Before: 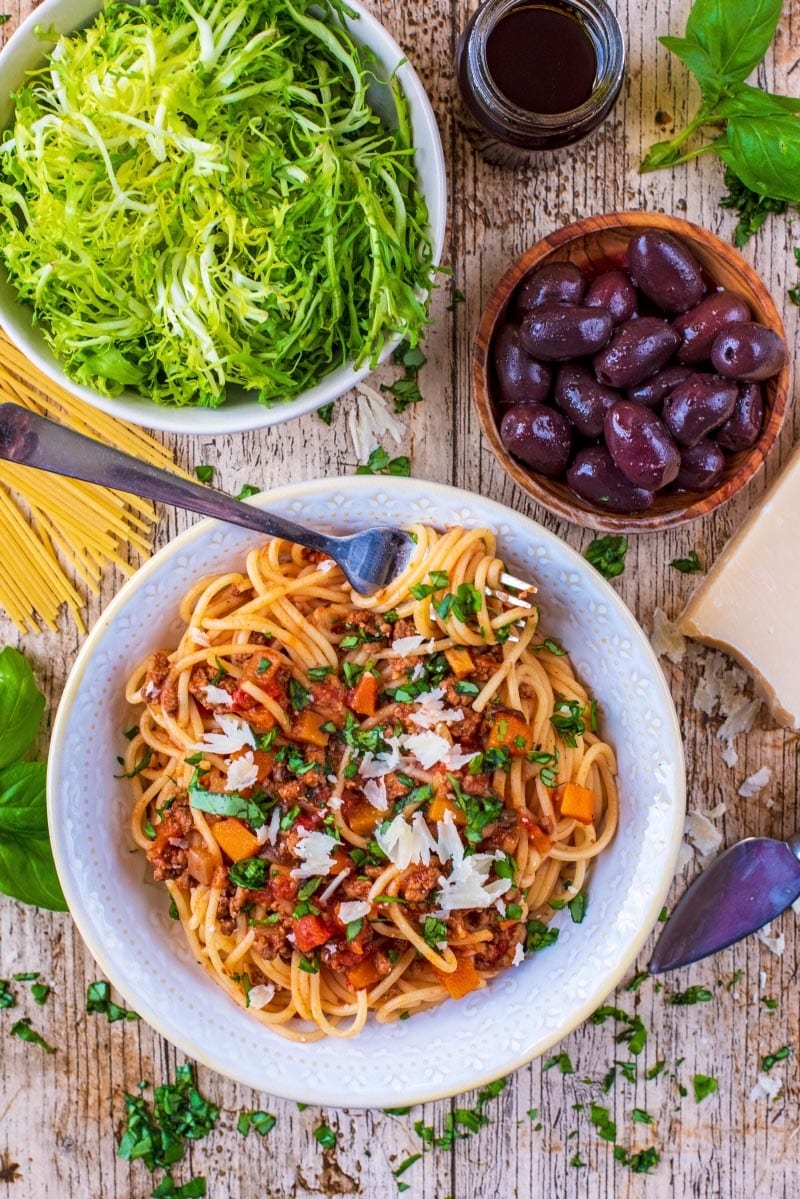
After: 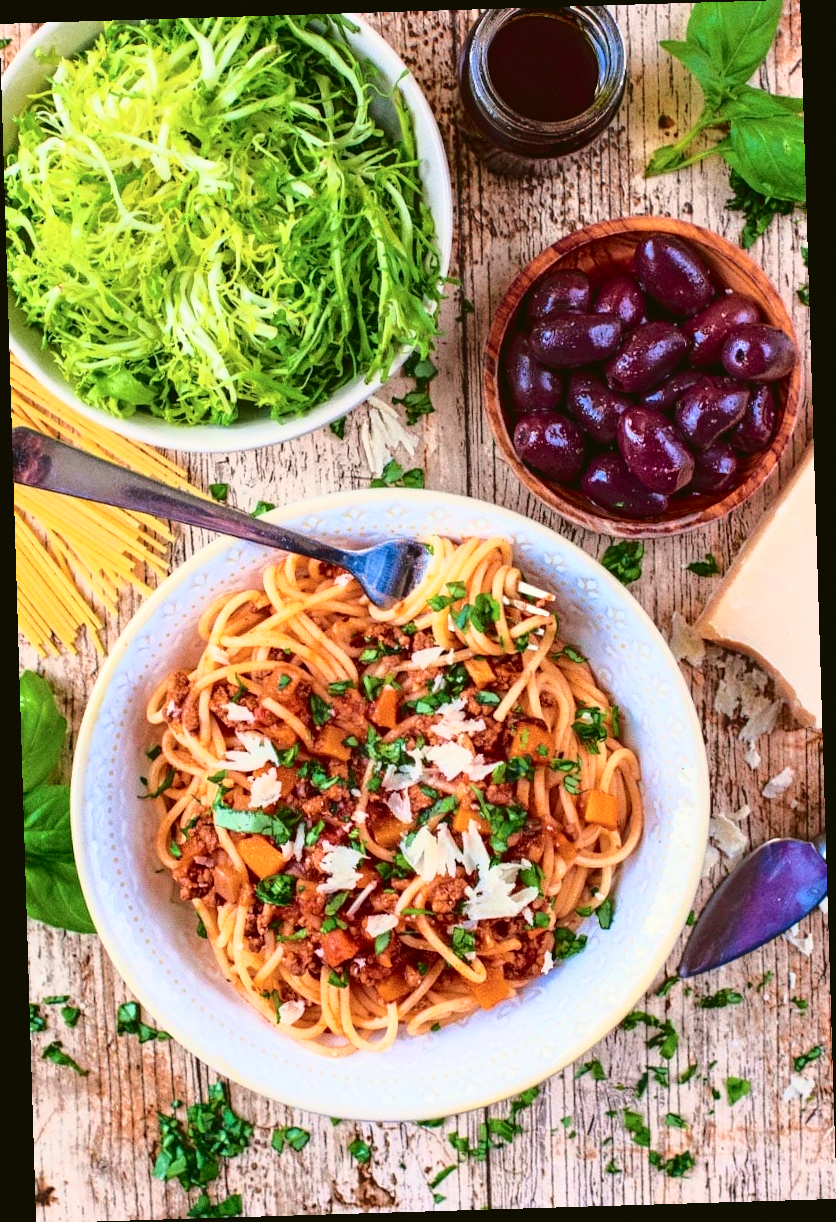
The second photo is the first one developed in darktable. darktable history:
white balance: red 1.009, blue 0.985
rotate and perspective: rotation -1.75°, automatic cropping off
grain: coarseness 0.09 ISO
tone curve: curves: ch0 [(0, 0.039) (0.194, 0.159) (0.469, 0.544) (0.693, 0.77) (0.751, 0.871) (1, 1)]; ch1 [(0, 0) (0.508, 0.506) (0.547, 0.563) (0.592, 0.631) (0.715, 0.706) (1, 1)]; ch2 [(0, 0) (0.243, 0.175) (0.362, 0.301) (0.492, 0.515) (0.544, 0.557) (0.595, 0.612) (0.631, 0.641) (1, 1)], color space Lab, independent channels, preserve colors none
